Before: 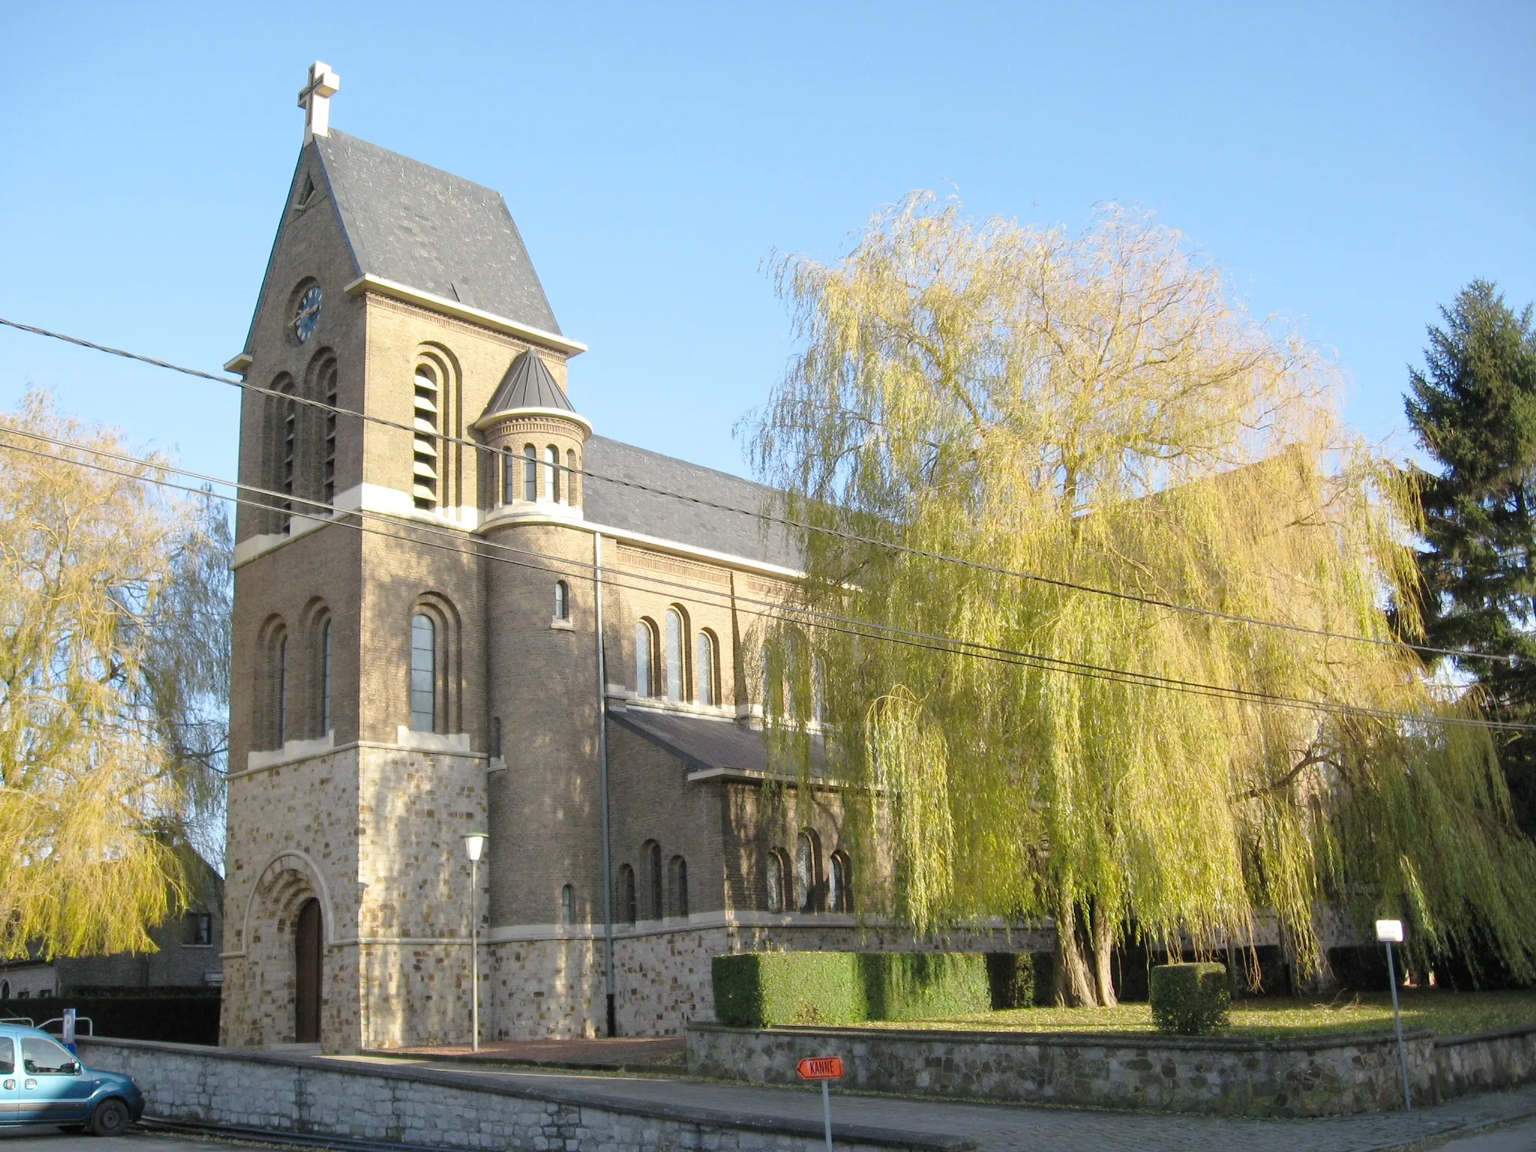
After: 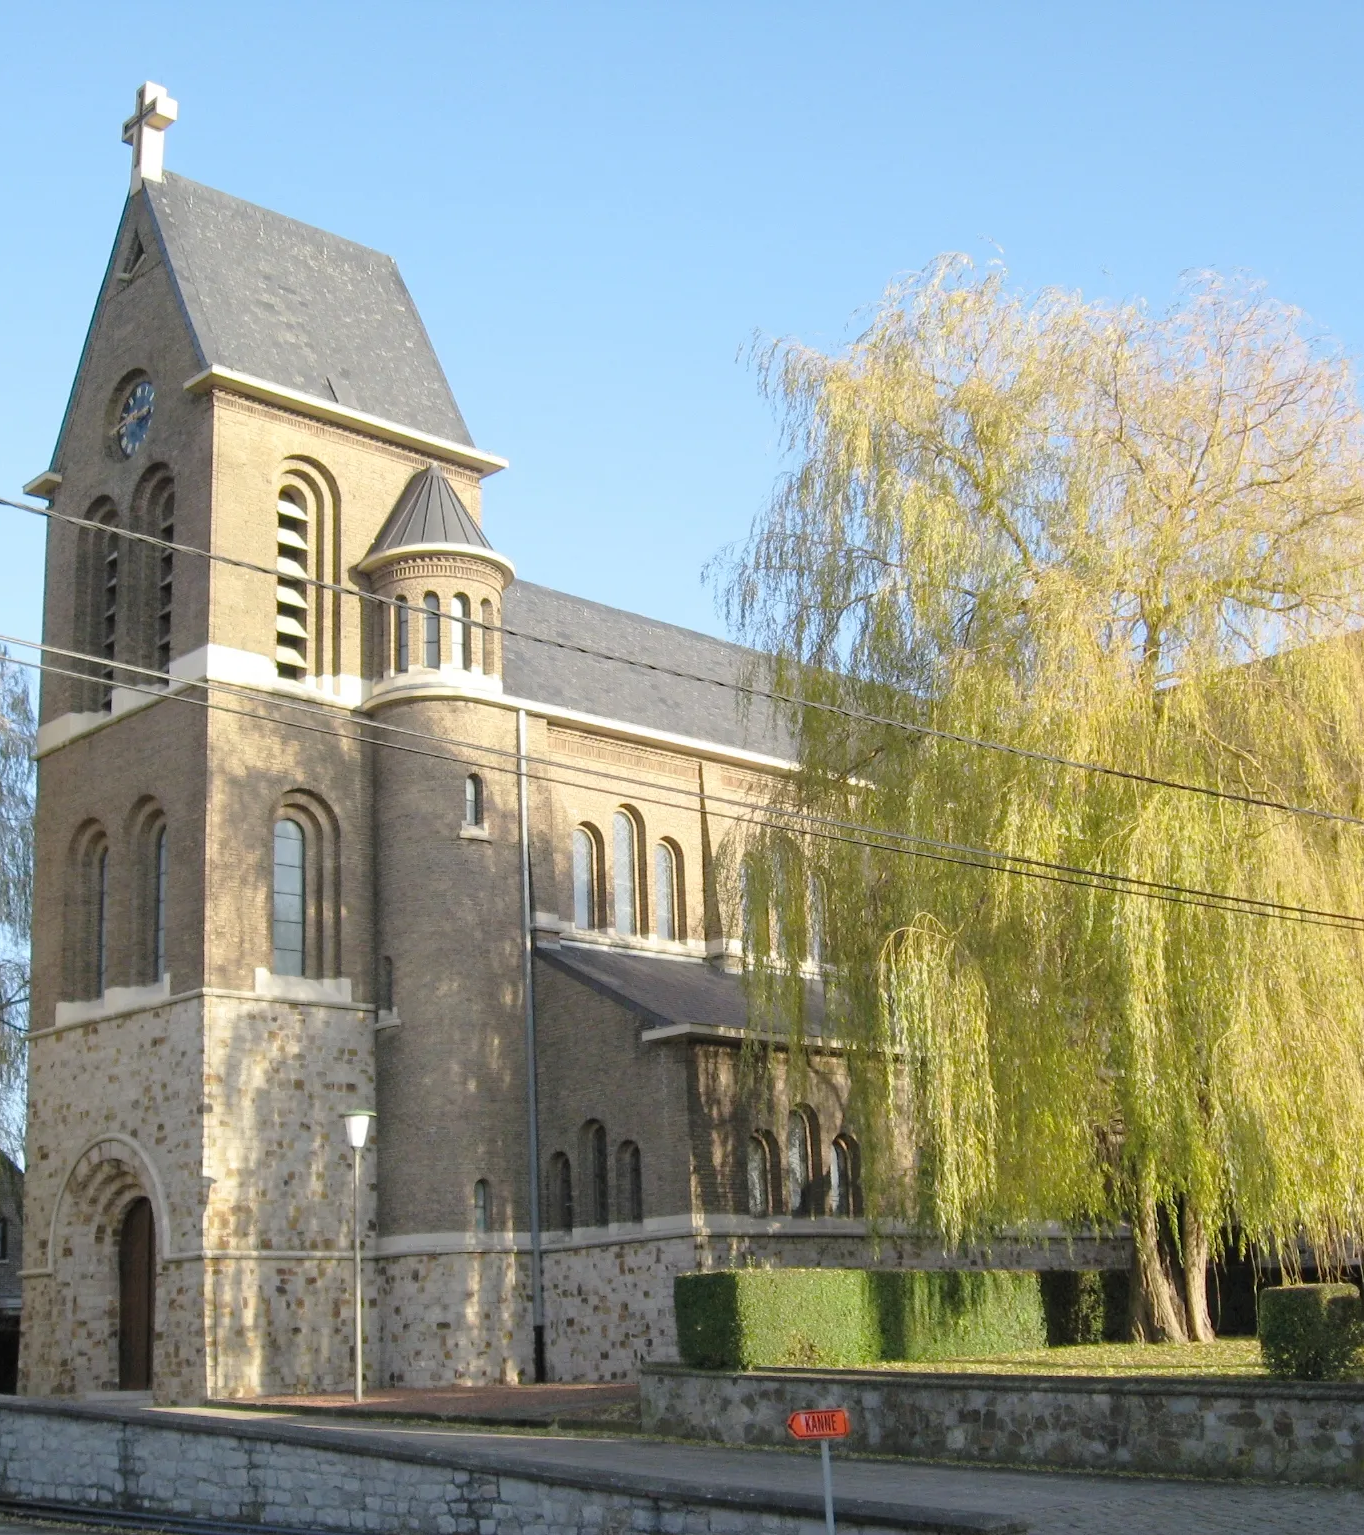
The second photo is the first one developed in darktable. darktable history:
crop and rotate: left 13.452%, right 19.915%
